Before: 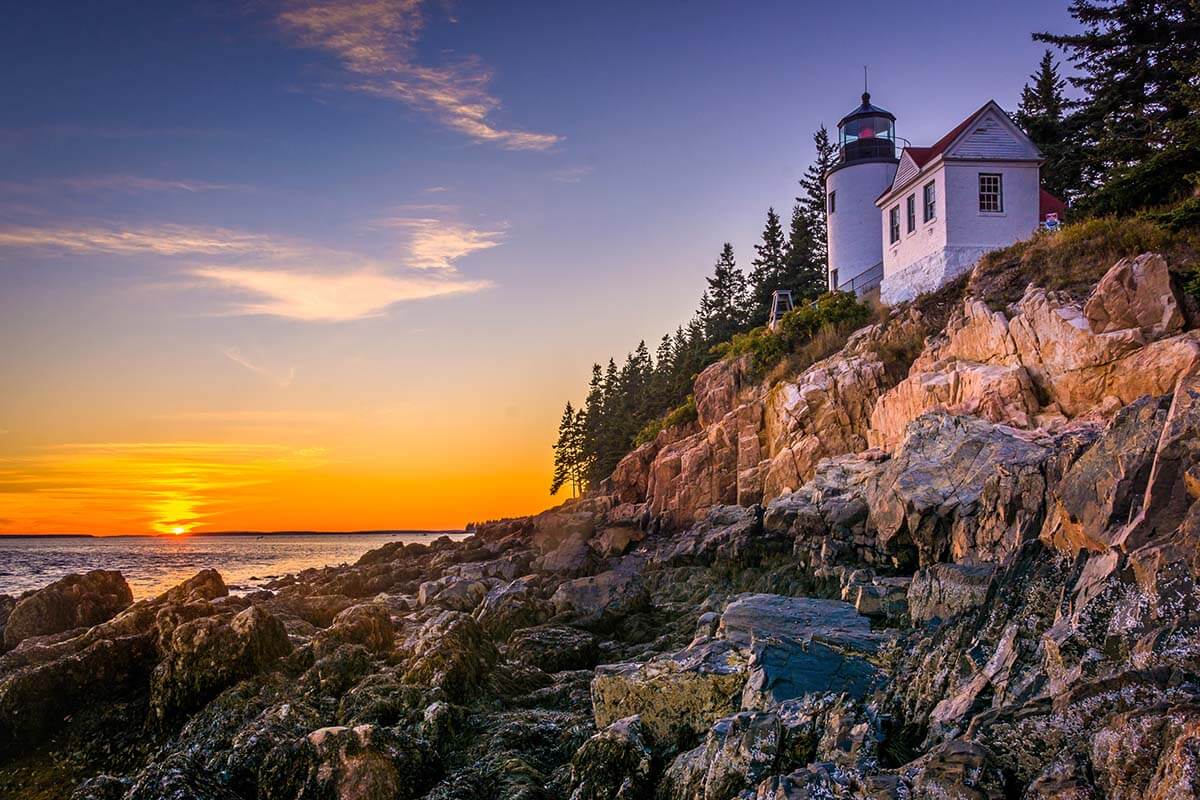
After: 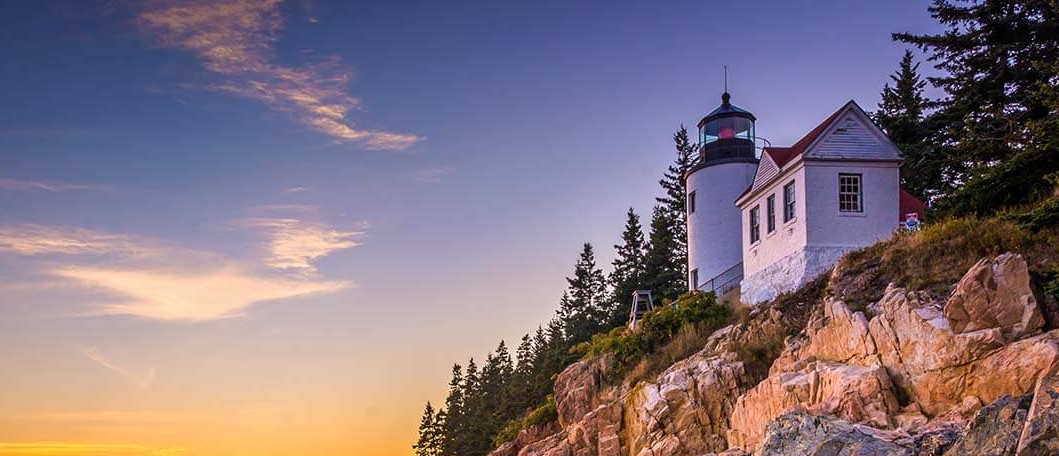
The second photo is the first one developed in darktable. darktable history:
crop and rotate: left 11.672%, bottom 42.923%
